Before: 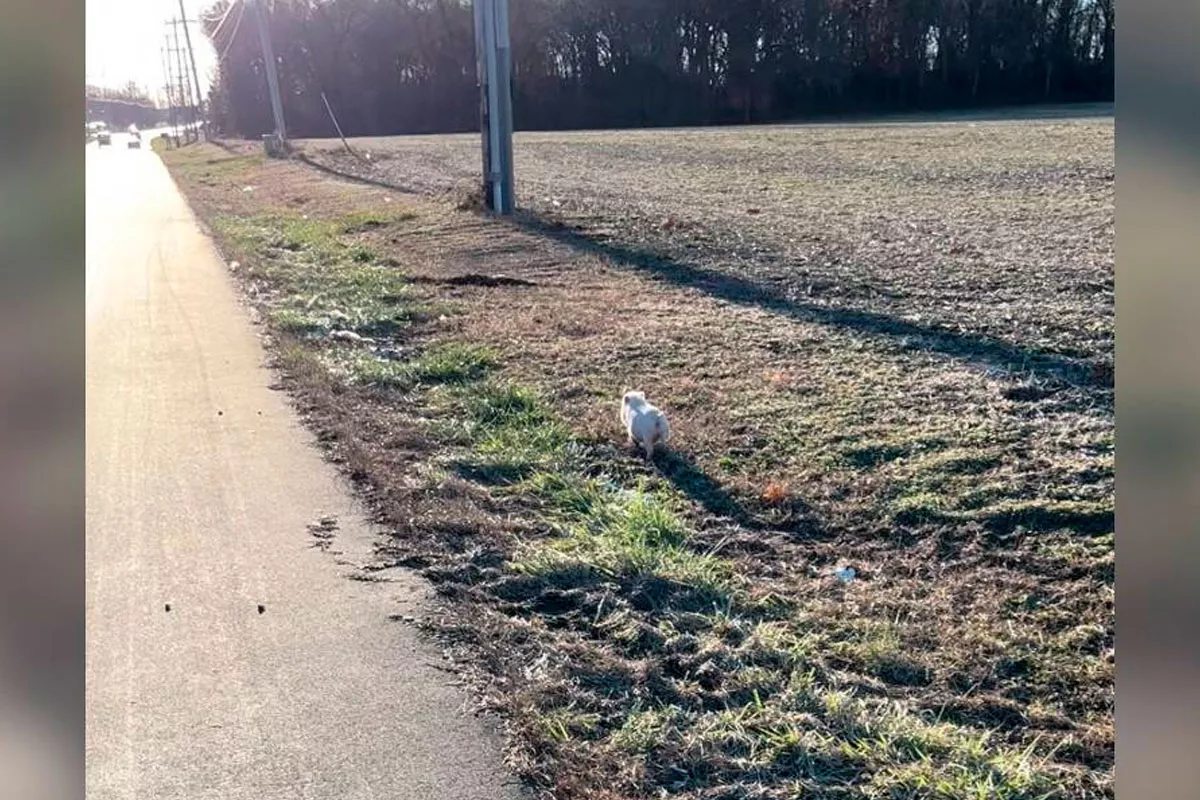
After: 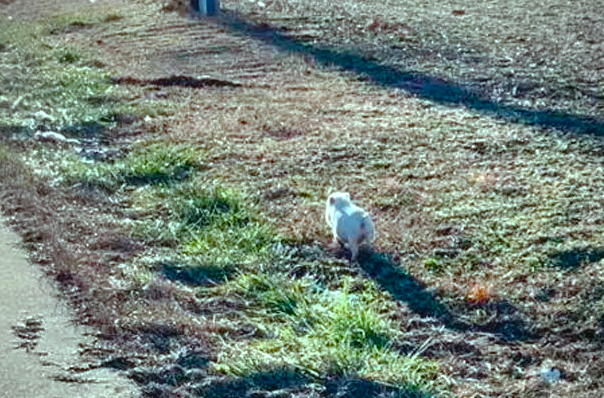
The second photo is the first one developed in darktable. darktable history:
crop: left 24.644%, top 24.92%, right 24.961%, bottom 25.292%
vignetting: fall-off radius 45.31%
tone curve: curves: ch0 [(0, 0) (0.003, 0.018) (0.011, 0.019) (0.025, 0.02) (0.044, 0.024) (0.069, 0.034) (0.1, 0.049) (0.136, 0.082) (0.177, 0.136) (0.224, 0.196) (0.277, 0.263) (0.335, 0.329) (0.399, 0.401) (0.468, 0.473) (0.543, 0.546) (0.623, 0.625) (0.709, 0.698) (0.801, 0.779) (0.898, 0.867) (1, 1)], preserve colors none
contrast brightness saturation: contrast -0.07, brightness -0.037, saturation -0.109
exposure: exposure 0.507 EV, compensate highlight preservation false
shadows and highlights: low approximation 0.01, soften with gaussian
color balance rgb: highlights gain › chroma 4.024%, highlights gain › hue 201.39°, global offset › luminance 0.766%, perceptual saturation grading › global saturation 23.466%, perceptual saturation grading › highlights -24.256%, perceptual saturation grading › mid-tones 24.456%, perceptual saturation grading › shadows 40.934%, global vibrance 20%
